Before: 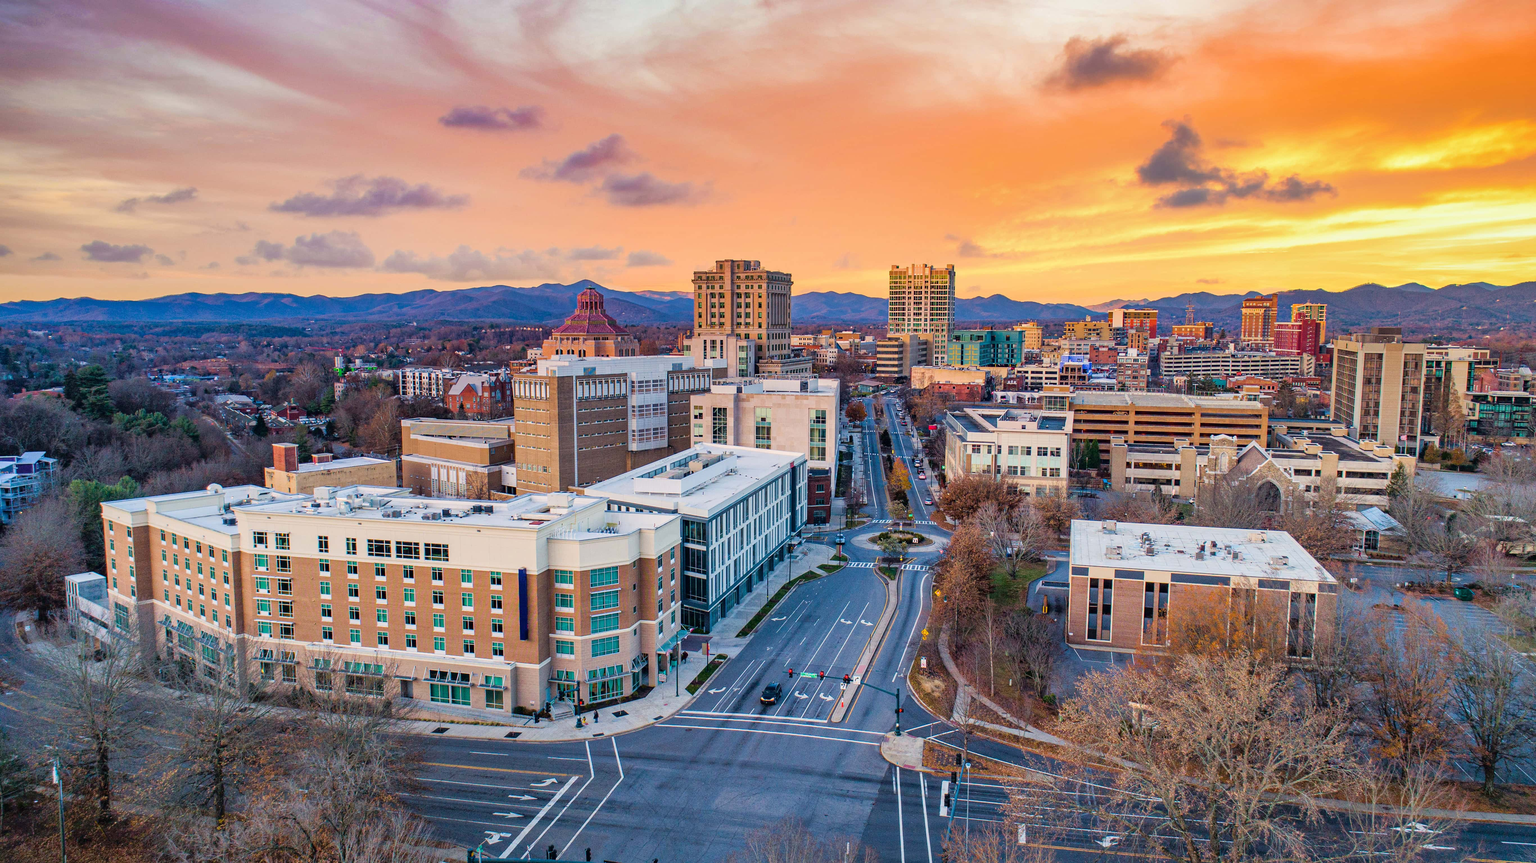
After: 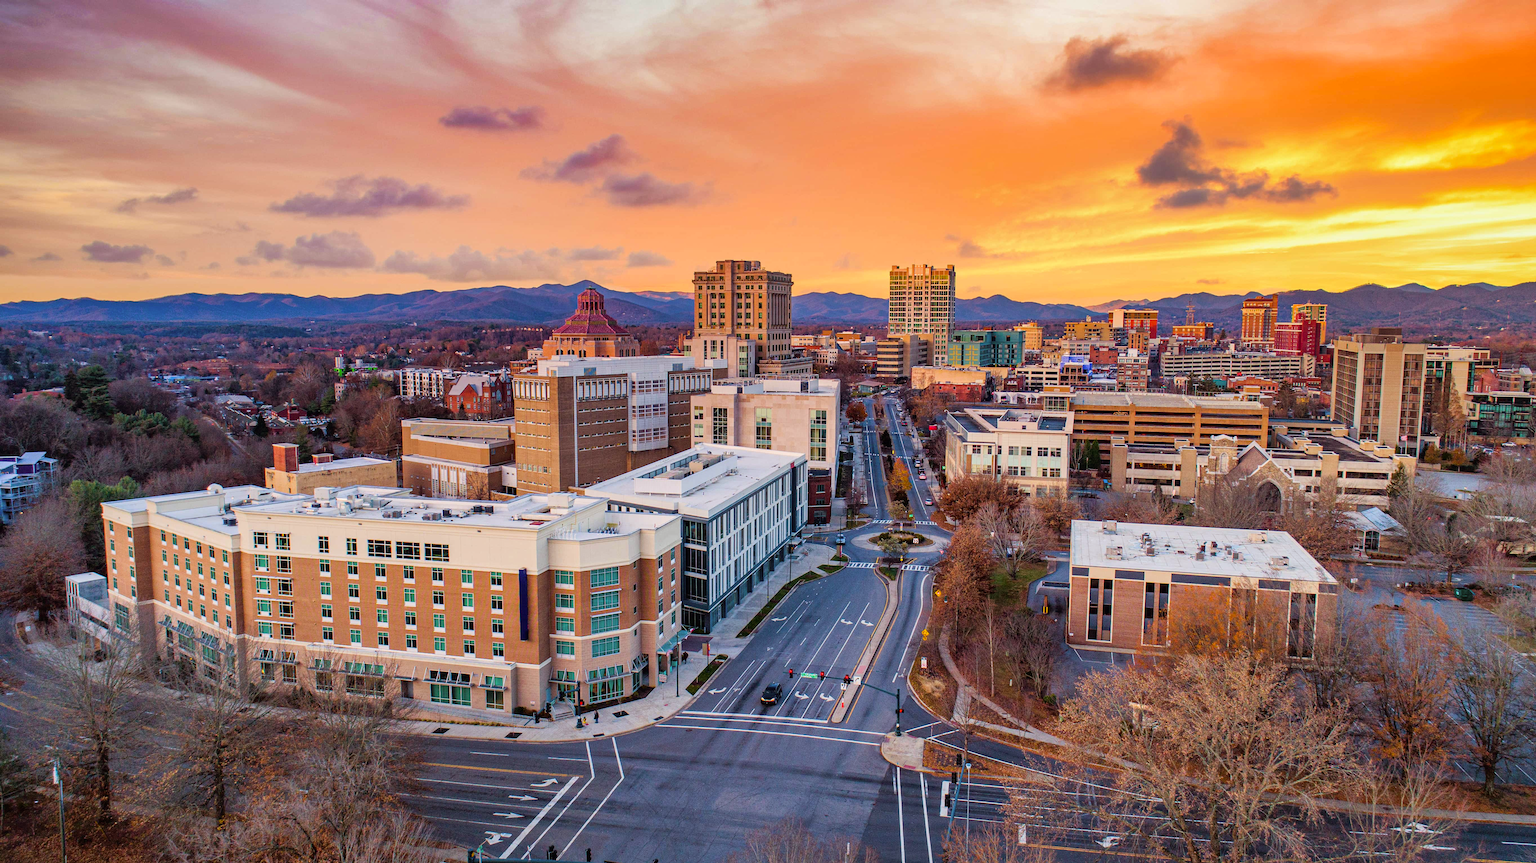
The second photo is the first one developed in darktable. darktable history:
rgb levels: mode RGB, independent channels, levels [[0, 0.5, 1], [0, 0.521, 1], [0, 0.536, 1]]
